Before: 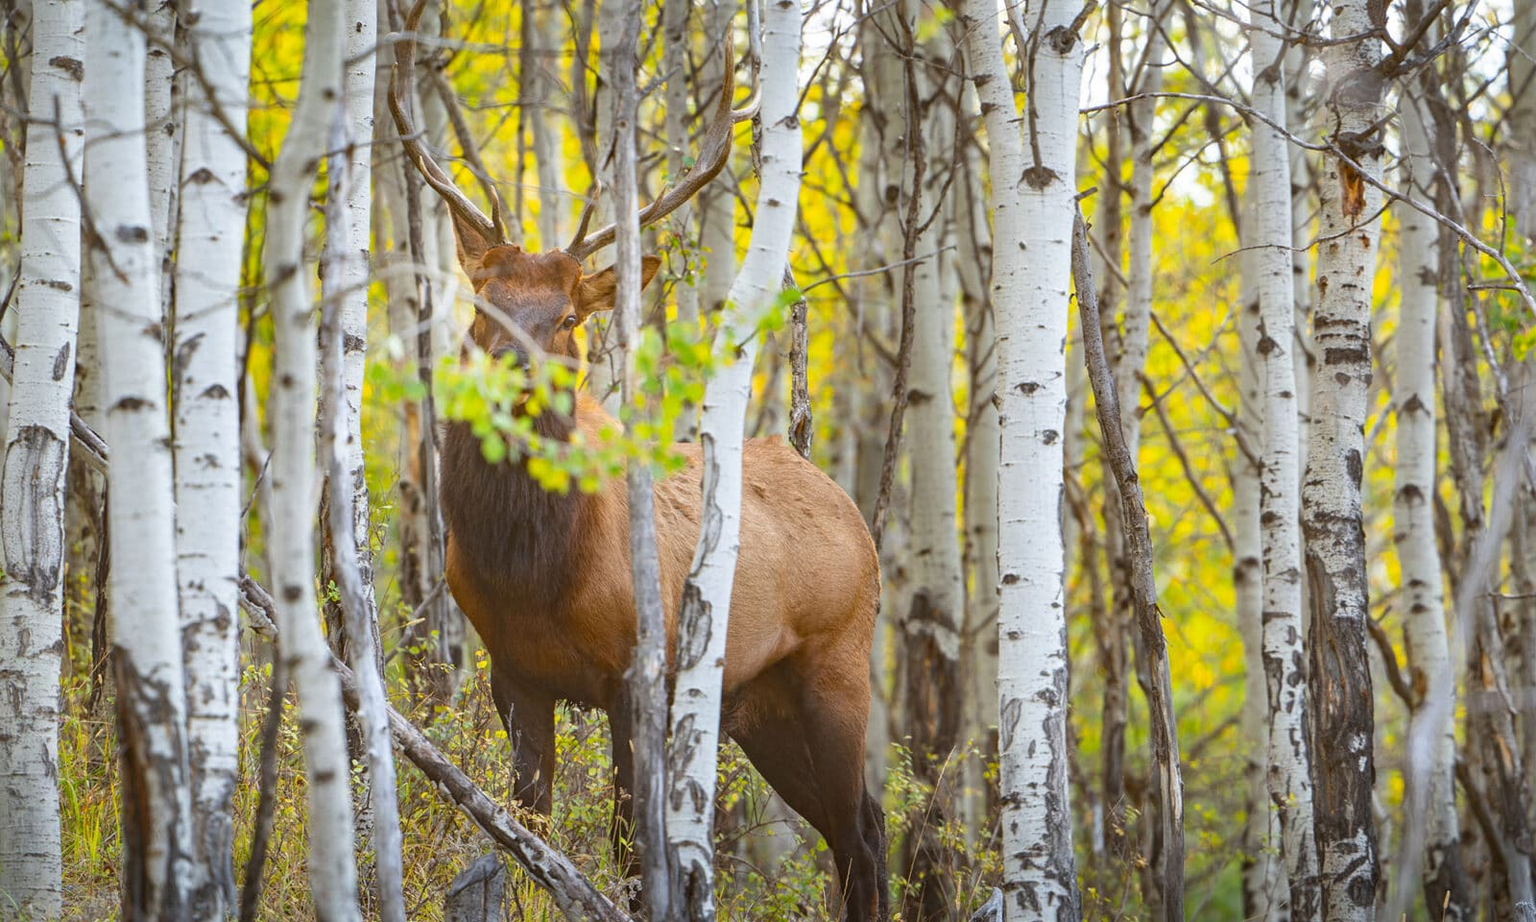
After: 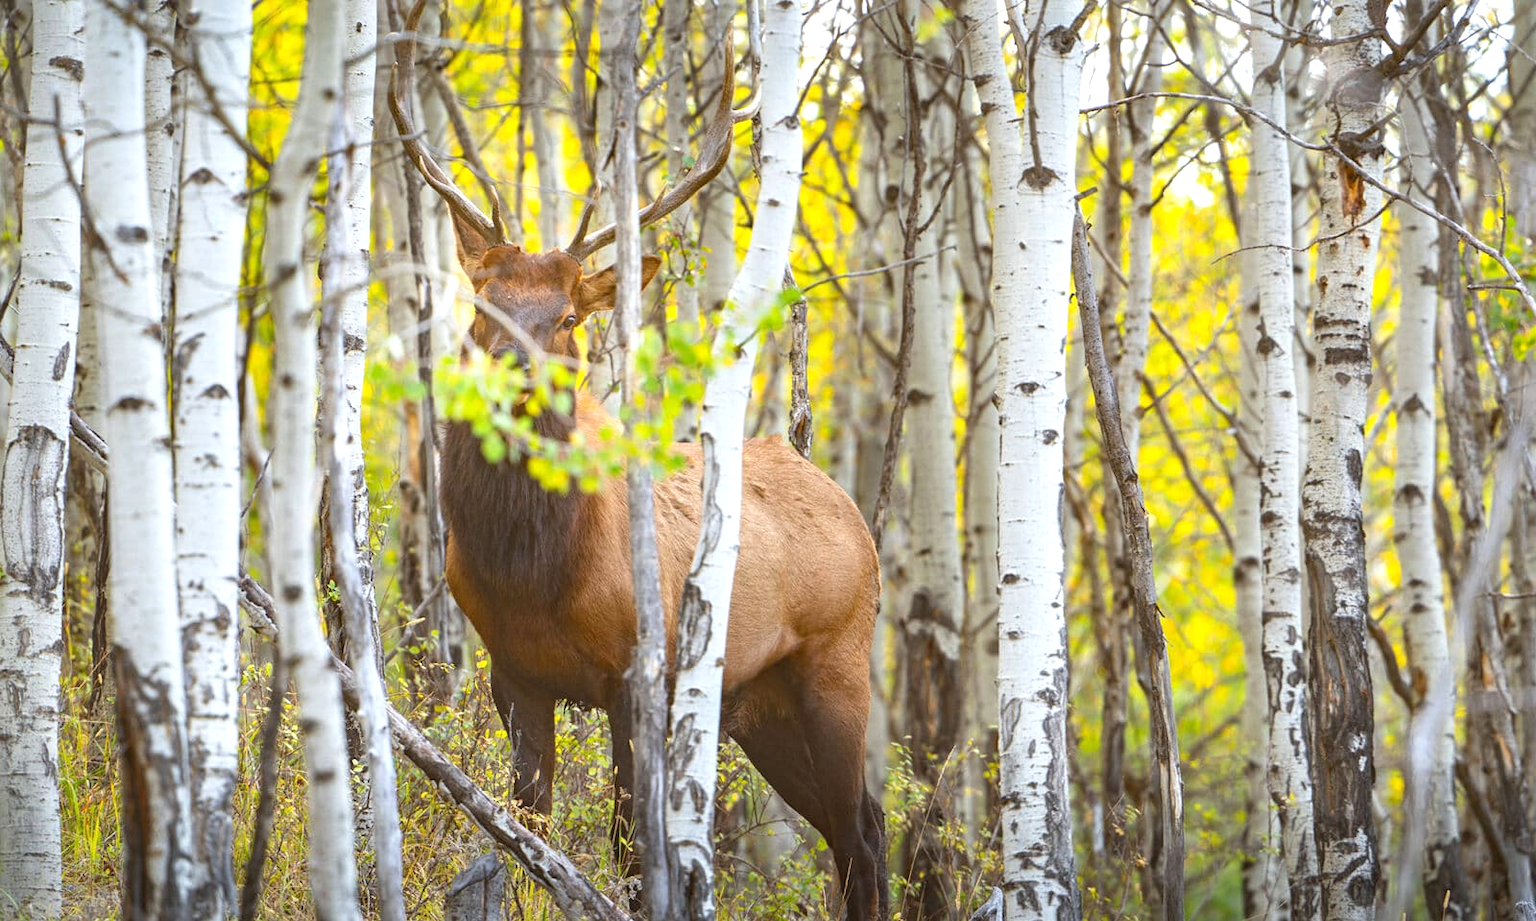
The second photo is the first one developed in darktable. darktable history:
tone equalizer: -8 EV -0.433 EV, -7 EV -0.417 EV, -6 EV -0.303 EV, -5 EV -0.213 EV, -3 EV 0.22 EV, -2 EV 0.345 EV, -1 EV 0.411 EV, +0 EV 0.4 EV, smoothing diameter 24.99%, edges refinement/feathering 7.84, preserve details guided filter
